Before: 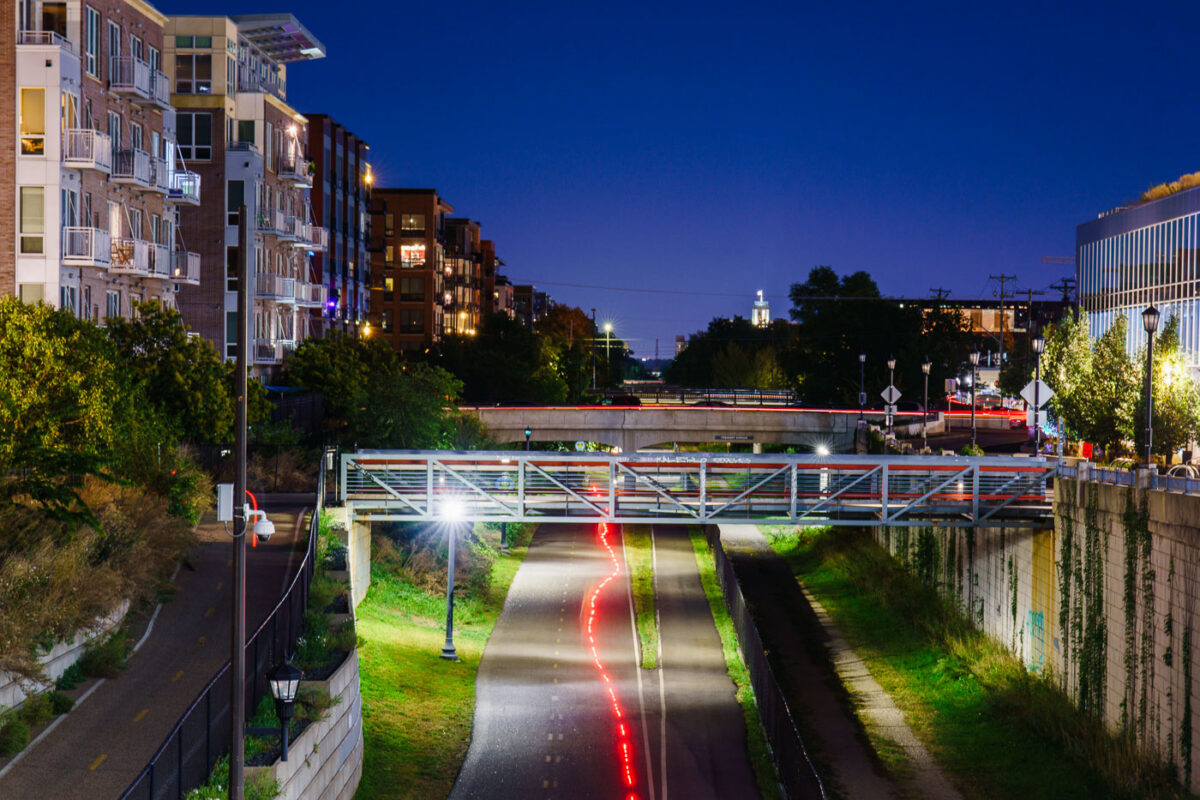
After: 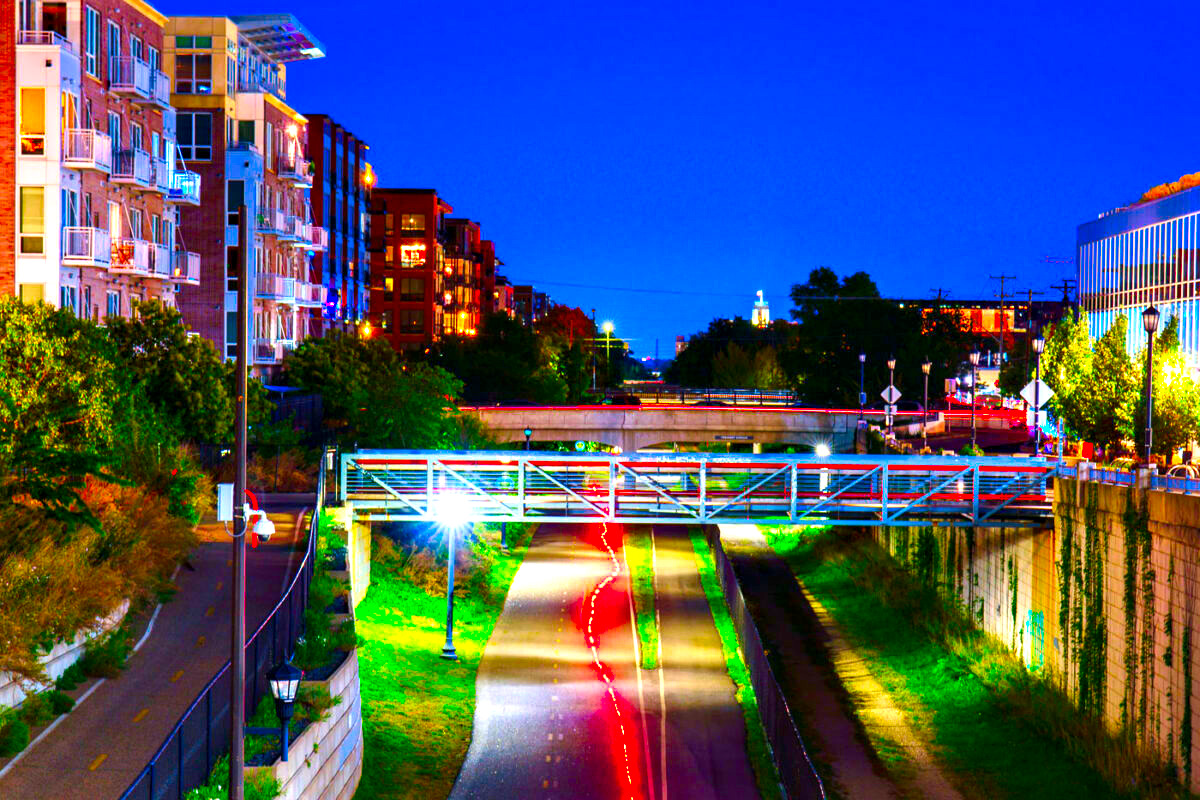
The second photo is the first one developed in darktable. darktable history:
exposure: black level correction 0, exposure 0.699 EV, compensate highlight preservation false
contrast equalizer: y [[0.535, 0.543, 0.548, 0.548, 0.542, 0.532], [0.5 ×6], [0.5 ×6], [0 ×6], [0 ×6]]
color correction: highlights b* -0.038, saturation 2.99
